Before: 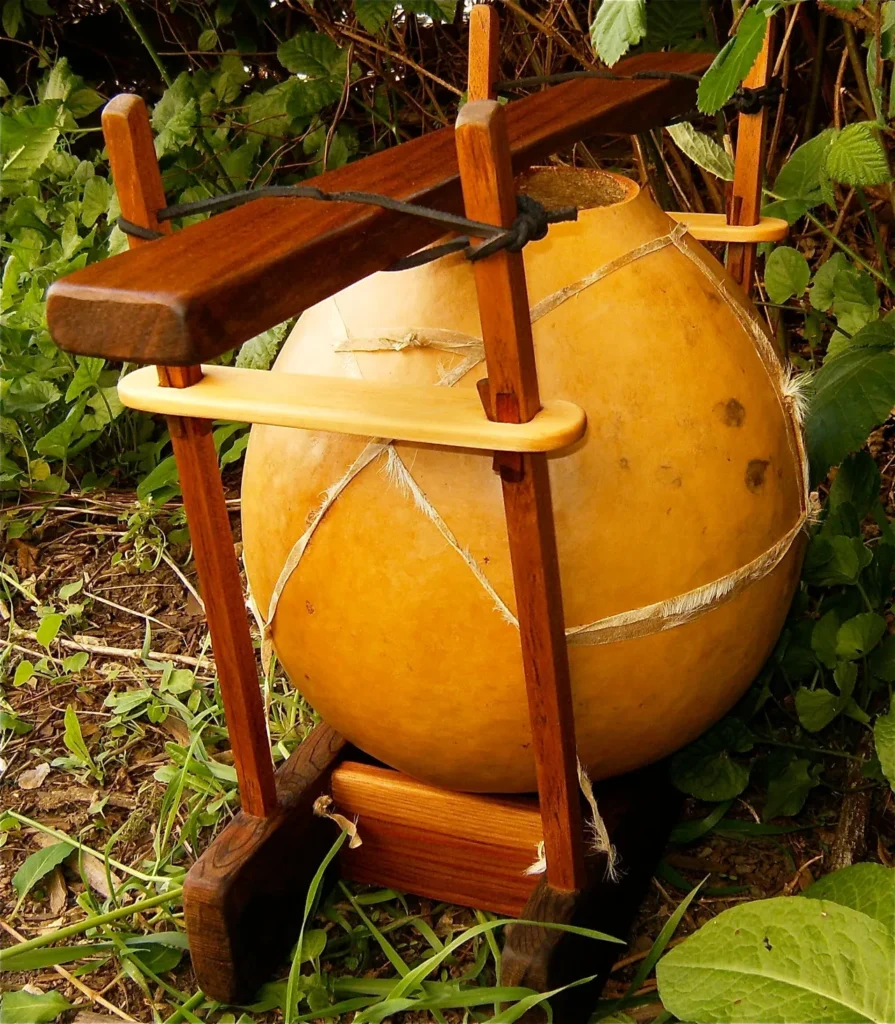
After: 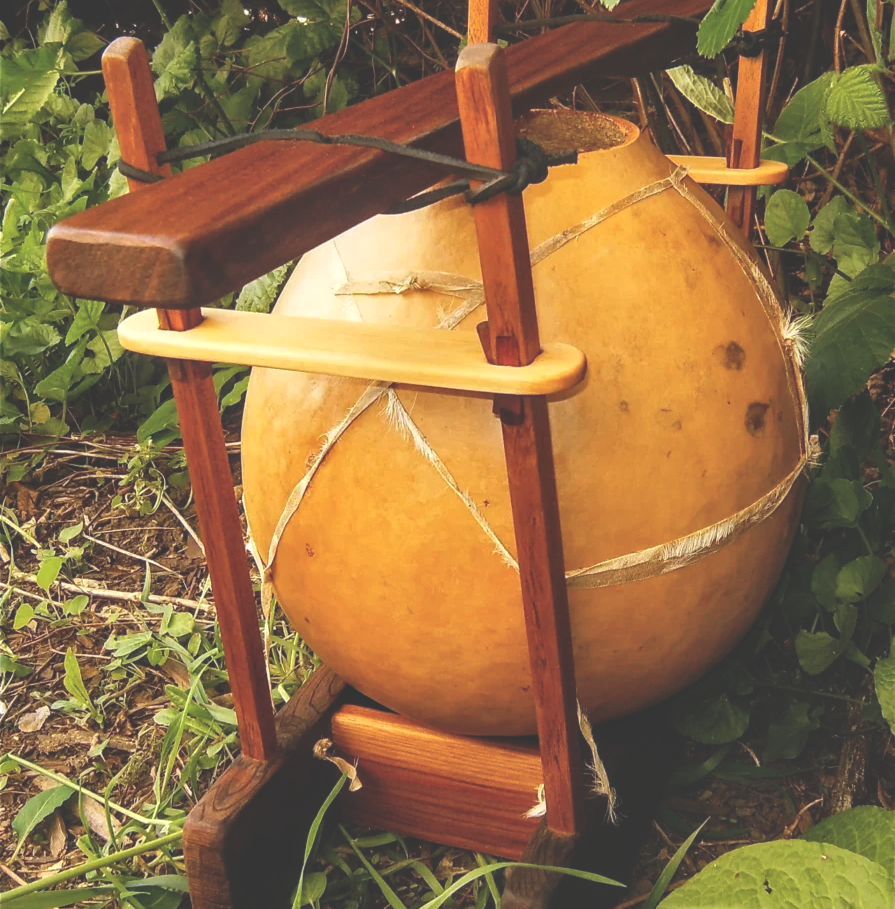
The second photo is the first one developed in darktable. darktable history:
local contrast: on, module defaults
crop and rotate: top 5.609%, bottom 5.609%
exposure: black level correction -0.041, exposure 0.064 EV, compensate highlight preservation false
white balance: red 1, blue 1
